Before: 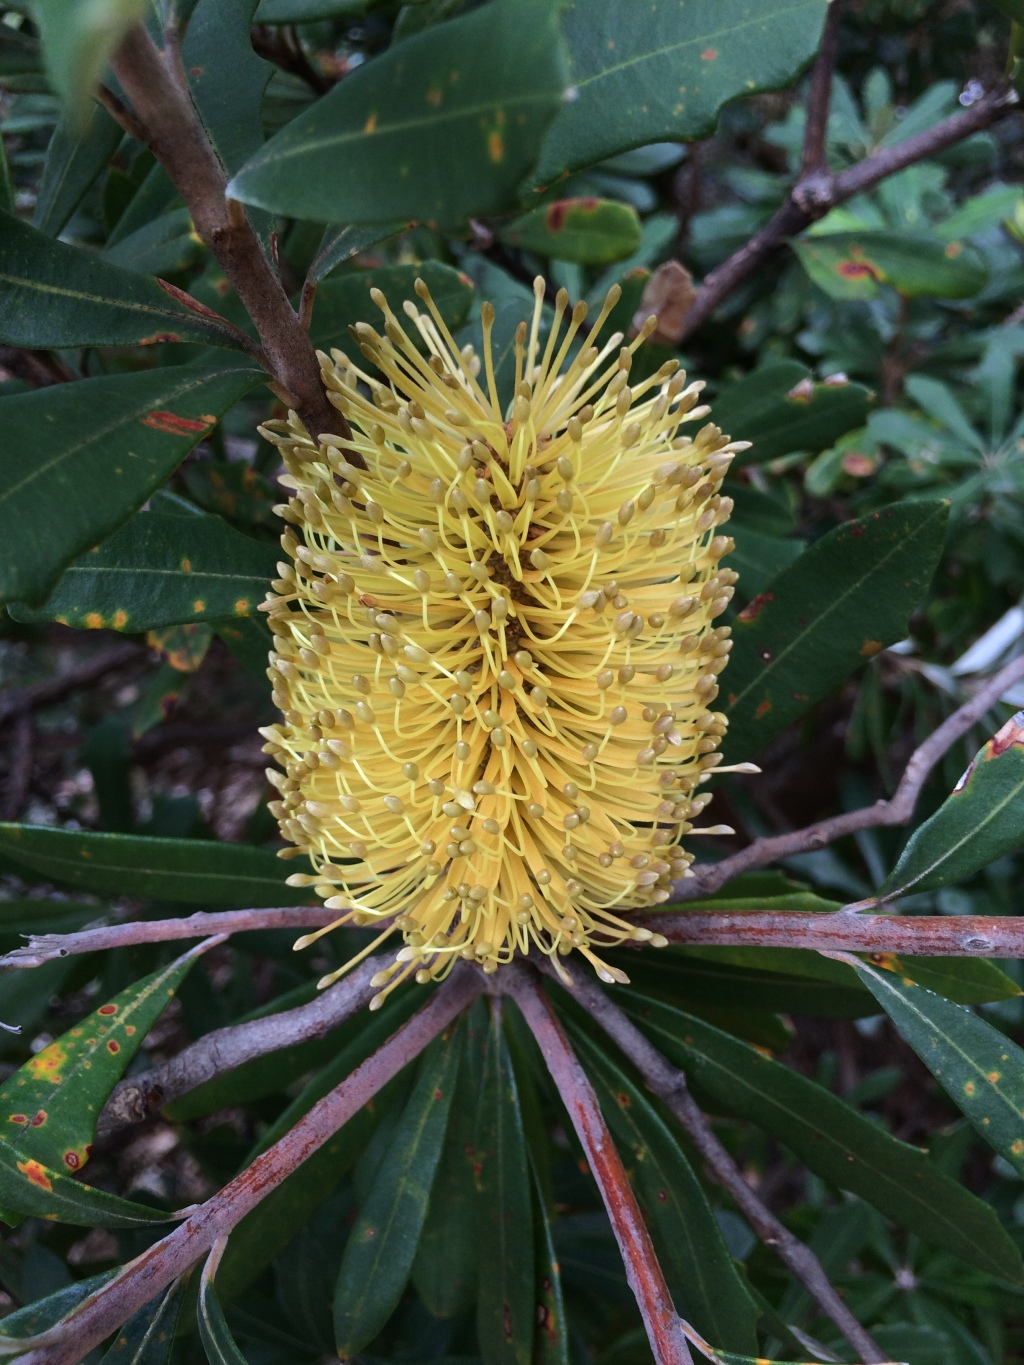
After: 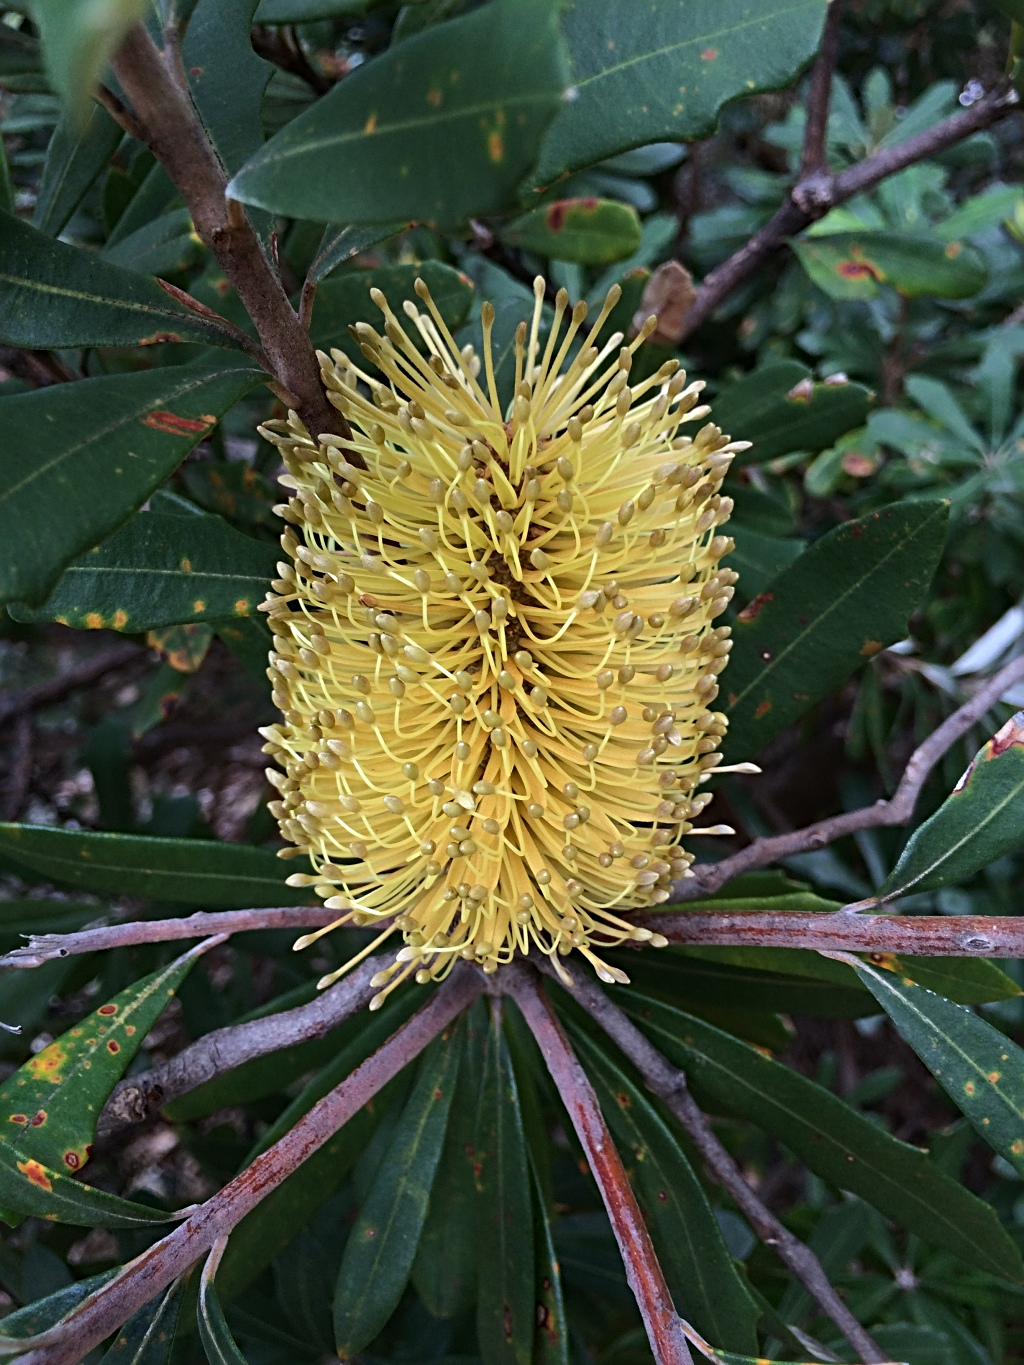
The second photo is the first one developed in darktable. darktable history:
sharpen: radius 3.958
